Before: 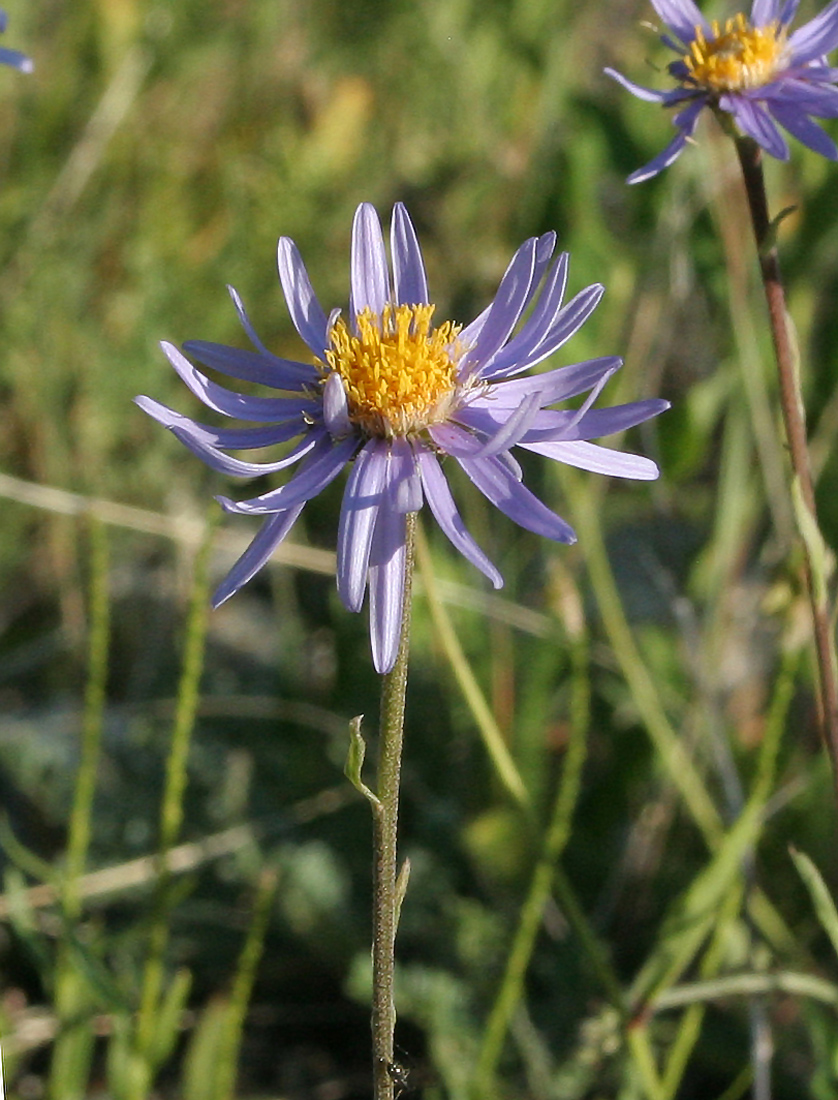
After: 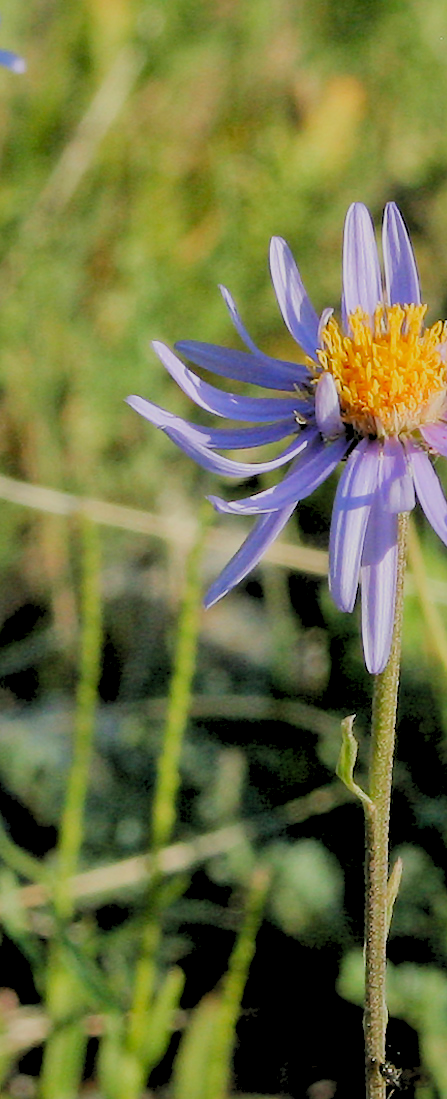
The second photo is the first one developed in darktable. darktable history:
levels: levels [0.072, 0.414, 0.976]
shadows and highlights: radius 120.53, shadows 21.66, white point adjustment -9.71, highlights -12.63, highlights color adjustment 0.046%, soften with gaussian
local contrast: mode bilateral grid, contrast 20, coarseness 50, detail 120%, midtone range 0.2
crop: left 1.04%, right 45.533%, bottom 0.085%
filmic rgb: black relative exposure -7.17 EV, white relative exposure 5.35 EV, hardness 3.03
